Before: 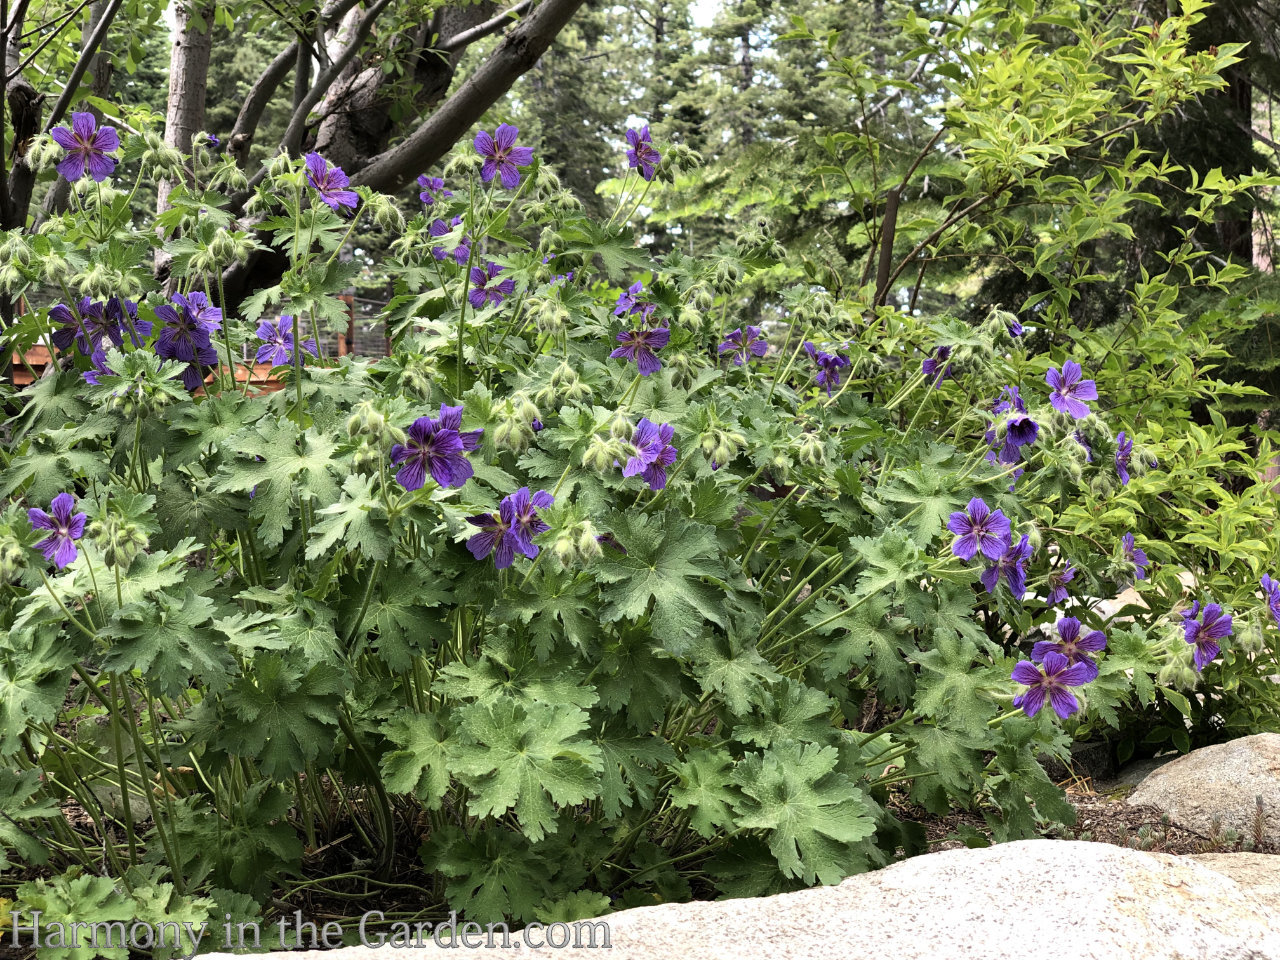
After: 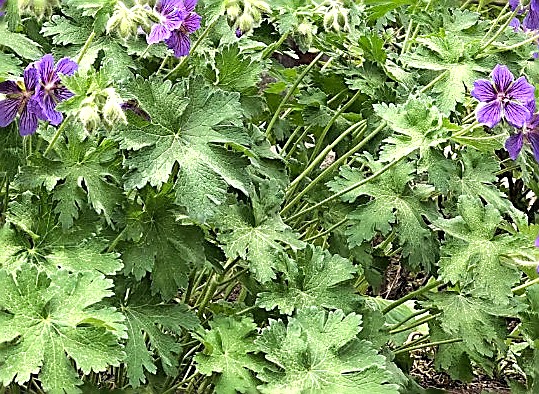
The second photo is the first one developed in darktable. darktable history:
base curve: curves: ch0 [(0, 0) (0.235, 0.266) (0.503, 0.496) (0.786, 0.72) (1, 1)]
white balance: red 1, blue 1
exposure: black level correction 0, exposure 0.7 EV, compensate exposure bias true, compensate highlight preservation false
sharpen: radius 1.685, amount 1.294
crop: left 37.221%, top 45.169%, right 20.63%, bottom 13.777%
